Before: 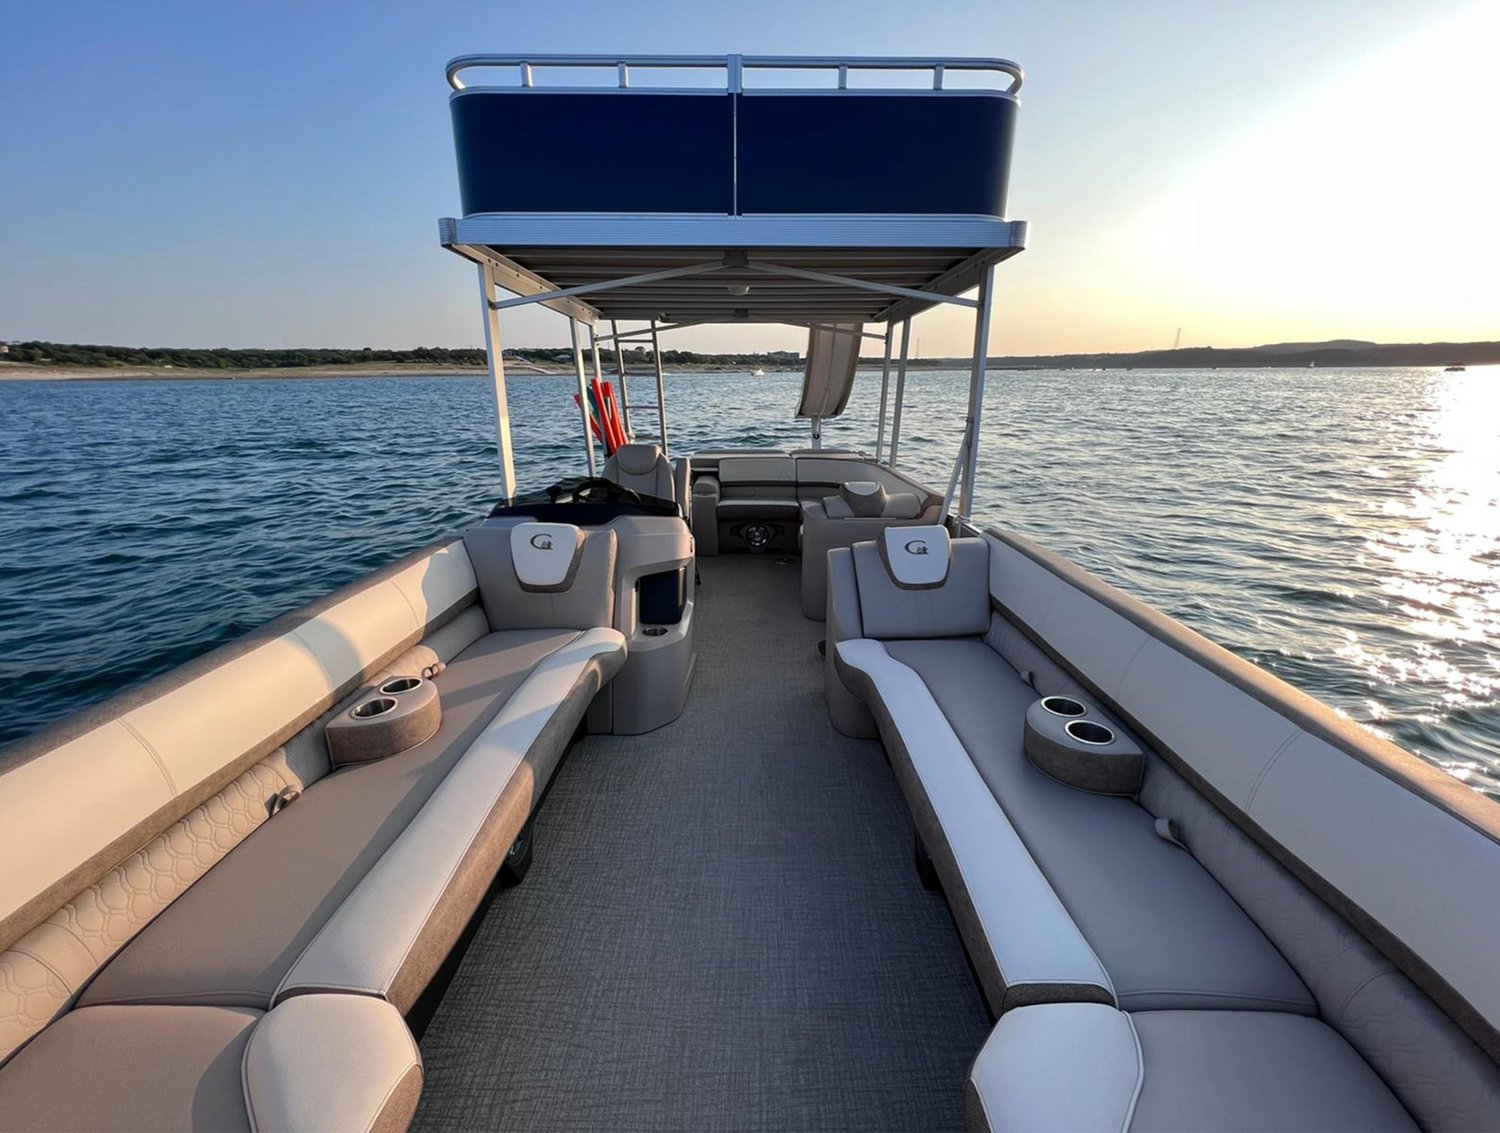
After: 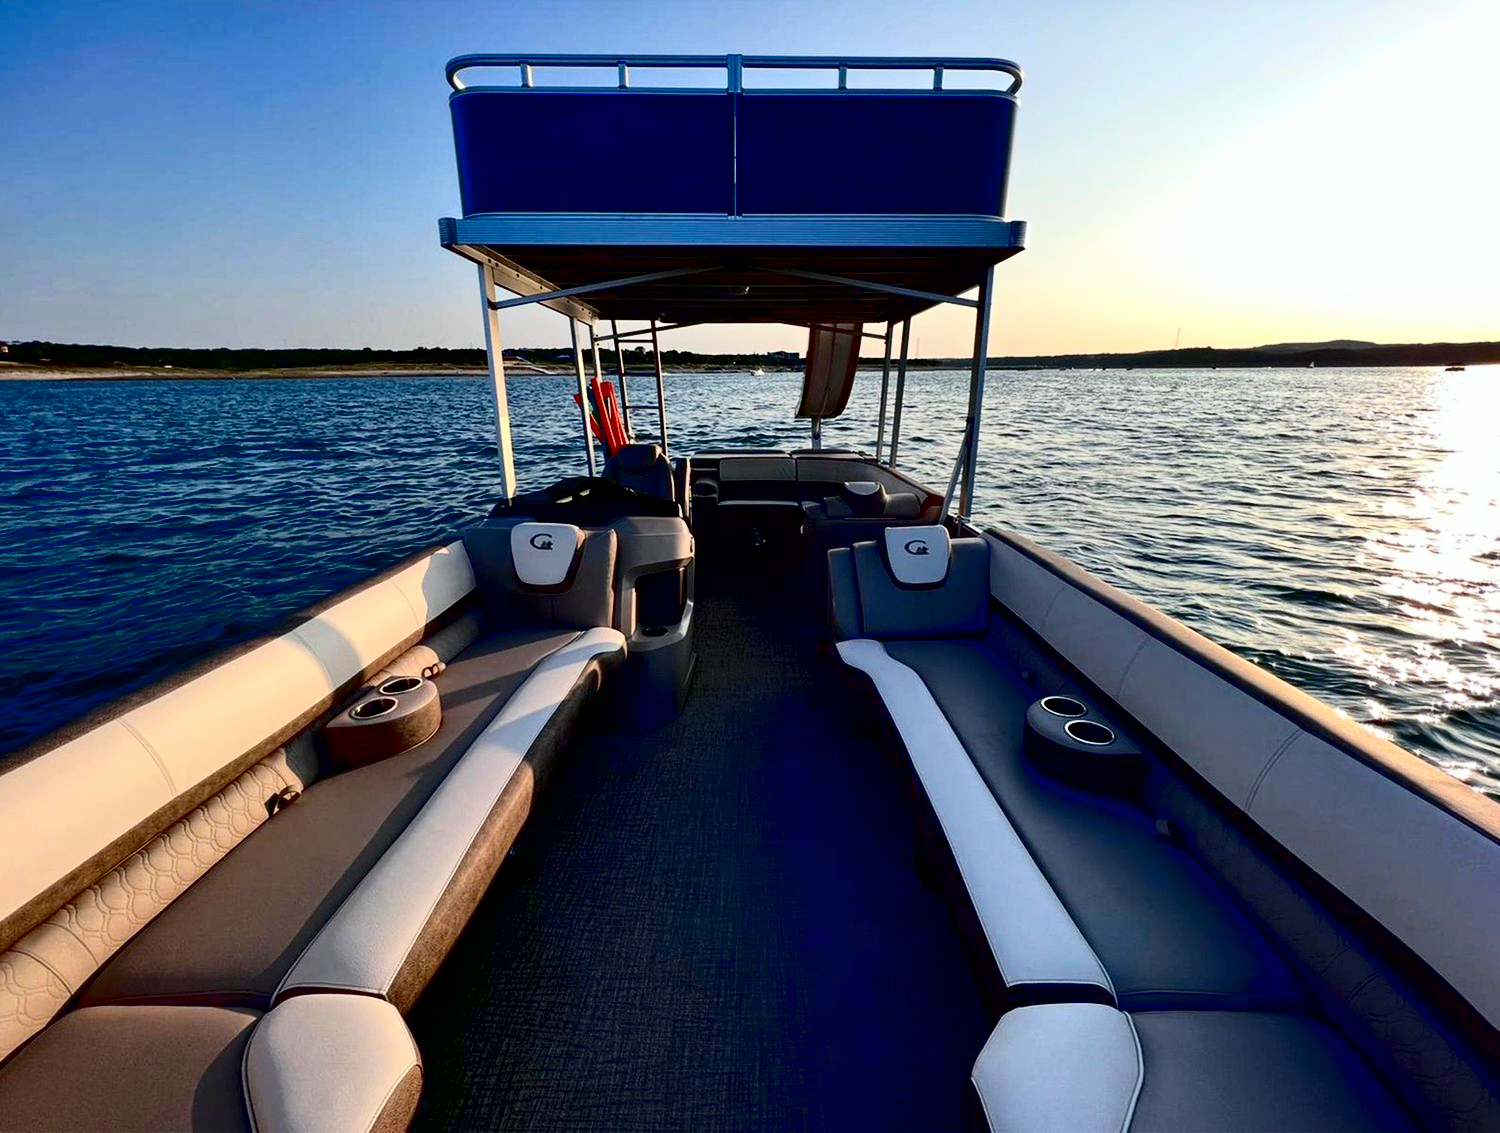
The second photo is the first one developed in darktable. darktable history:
exposure: black level correction 0.055, exposure -0.034 EV, compensate exposure bias true, compensate highlight preservation false
contrast brightness saturation: contrast 0.318, brightness -0.081, saturation 0.168
